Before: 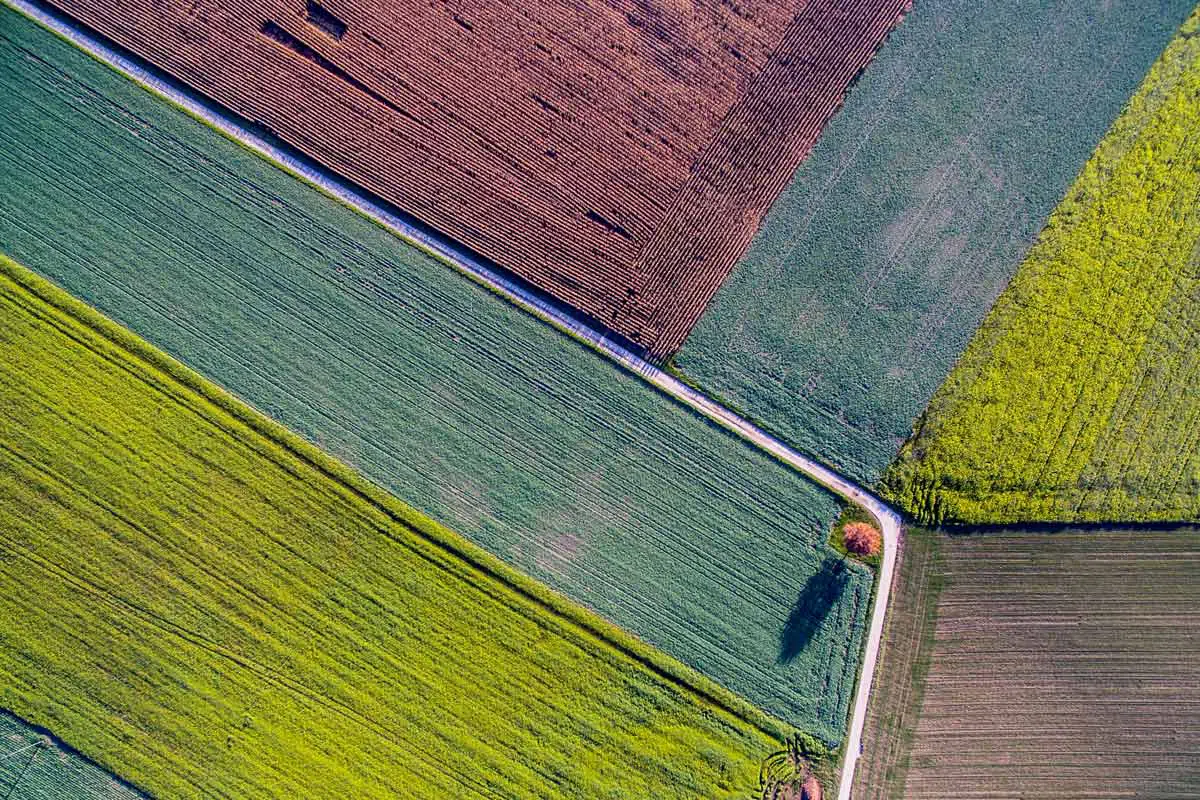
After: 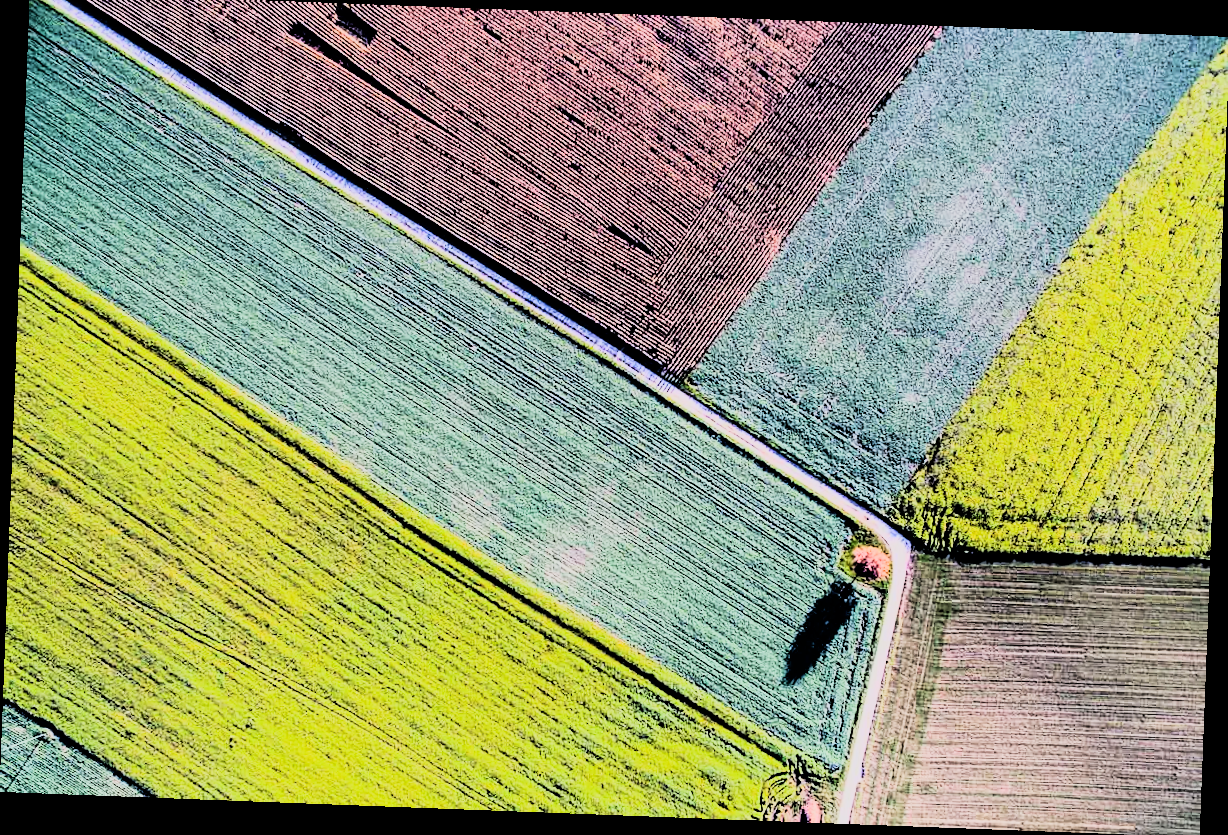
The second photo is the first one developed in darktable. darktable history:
rgb curve: curves: ch0 [(0, 0) (0.21, 0.15) (0.24, 0.21) (0.5, 0.75) (0.75, 0.96) (0.89, 0.99) (1, 1)]; ch1 [(0, 0.02) (0.21, 0.13) (0.25, 0.2) (0.5, 0.67) (0.75, 0.9) (0.89, 0.97) (1, 1)]; ch2 [(0, 0.02) (0.21, 0.13) (0.25, 0.2) (0.5, 0.67) (0.75, 0.9) (0.89, 0.97) (1, 1)], compensate middle gray true
crop: top 1.049%, right 0.001%
filmic rgb: black relative exposure -5 EV, hardness 2.88, contrast 1.3, highlights saturation mix -30%
color balance: mode lift, gamma, gain (sRGB)
rotate and perspective: rotation 2.17°, automatic cropping off
